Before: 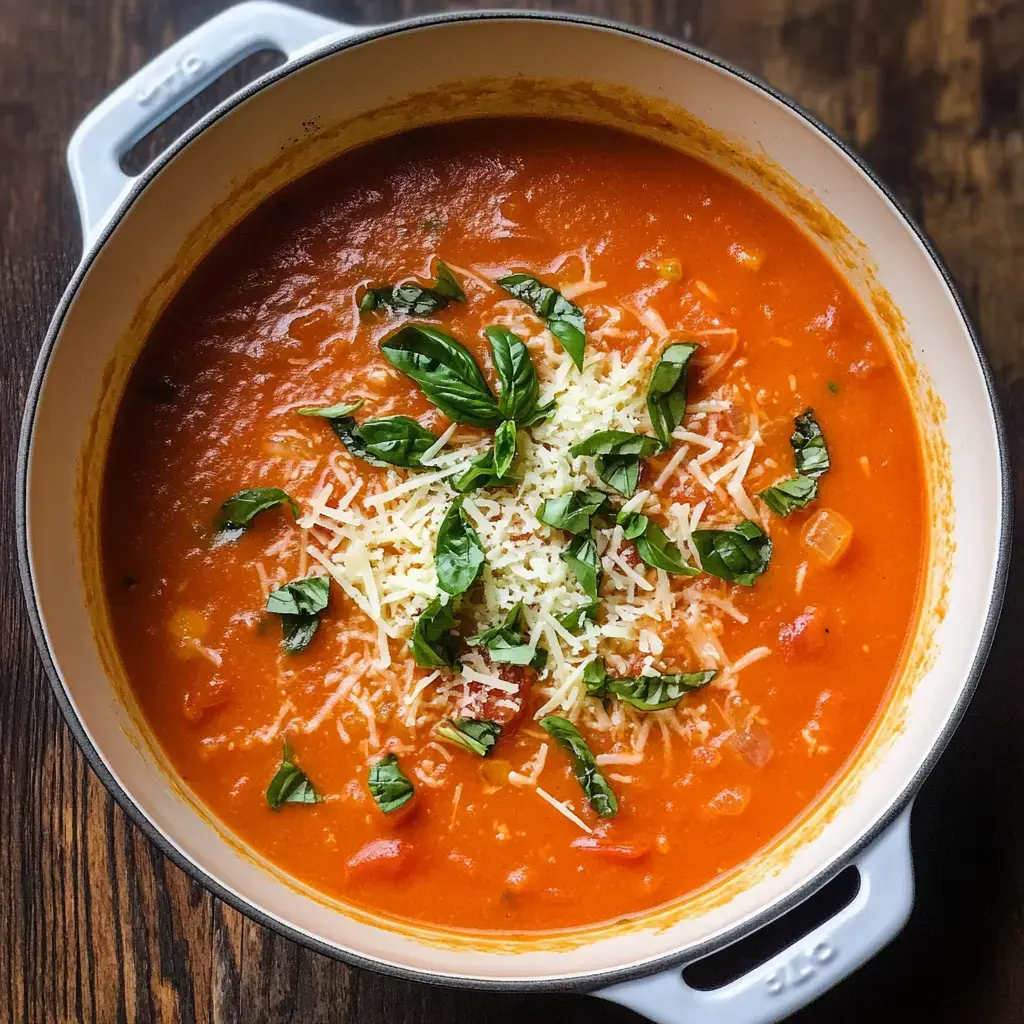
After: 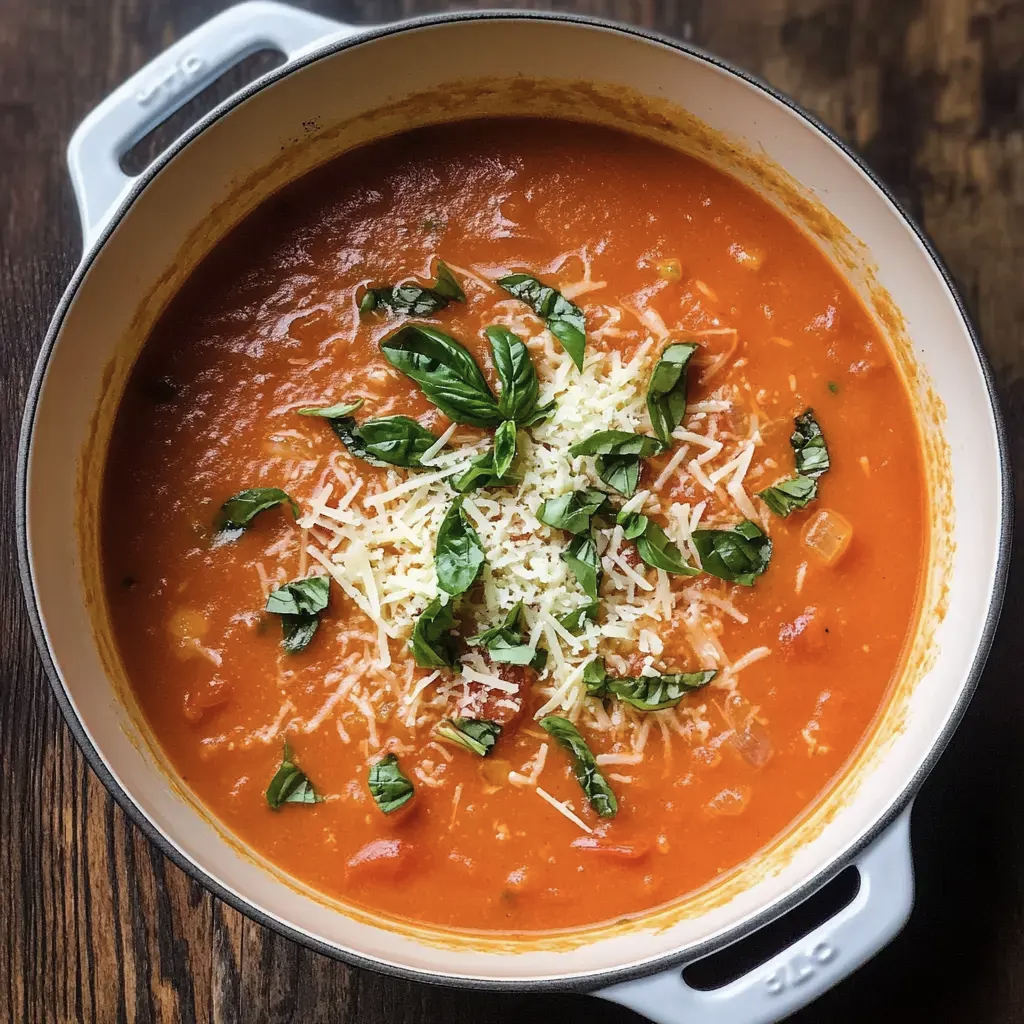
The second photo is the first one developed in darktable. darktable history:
contrast brightness saturation: saturation -0.164
